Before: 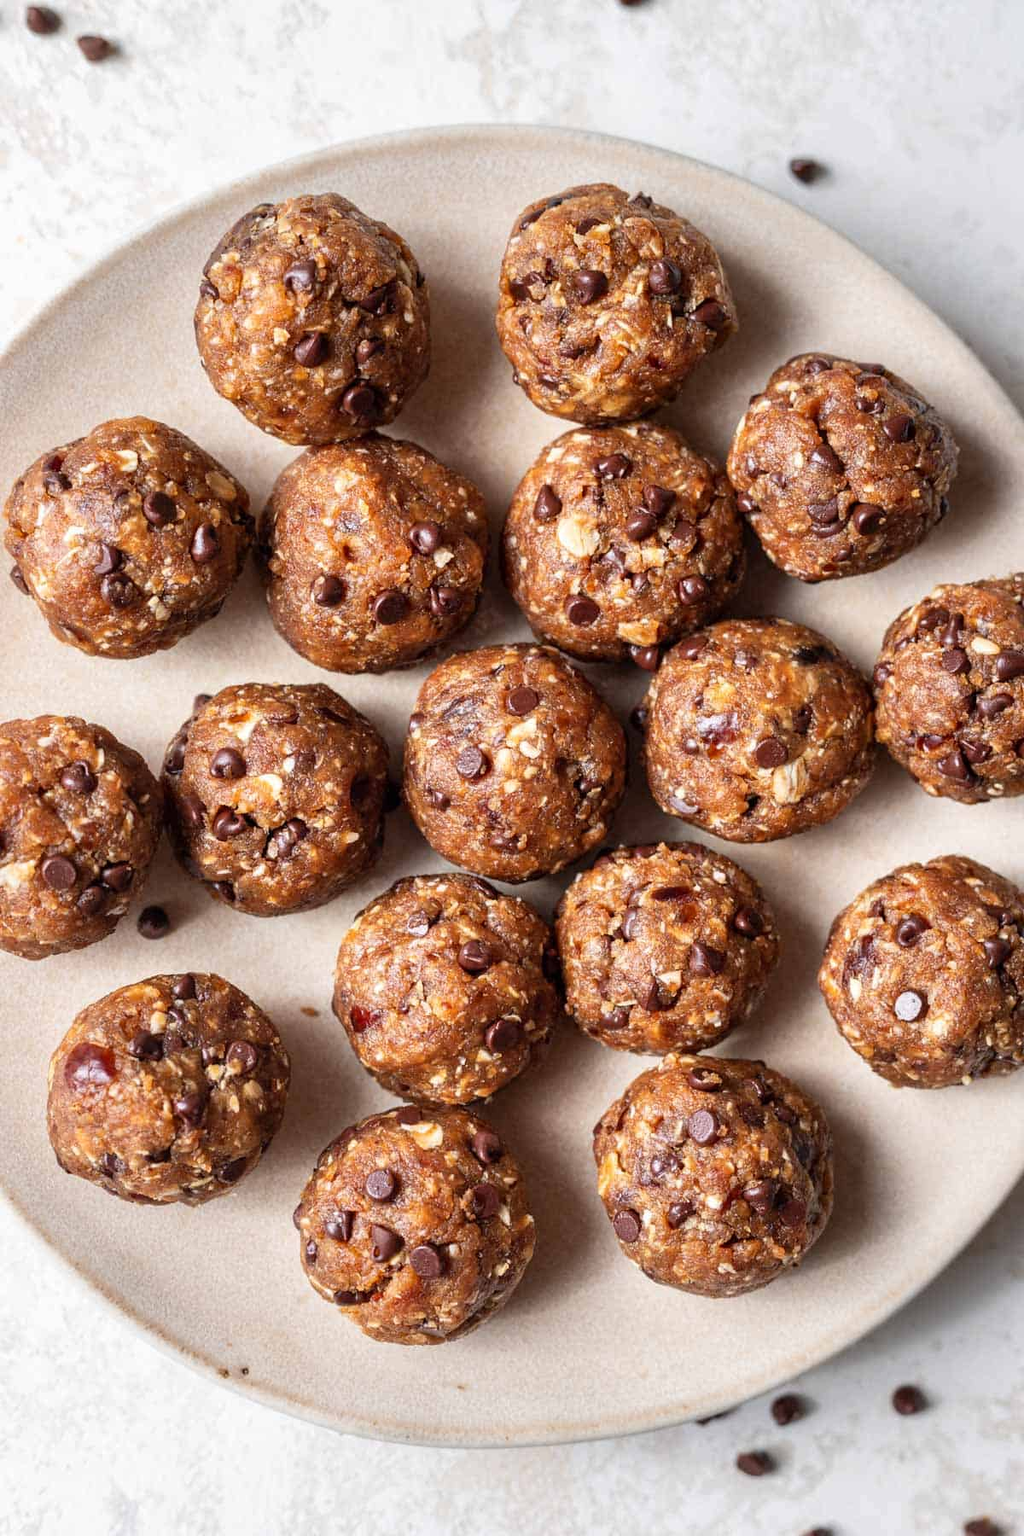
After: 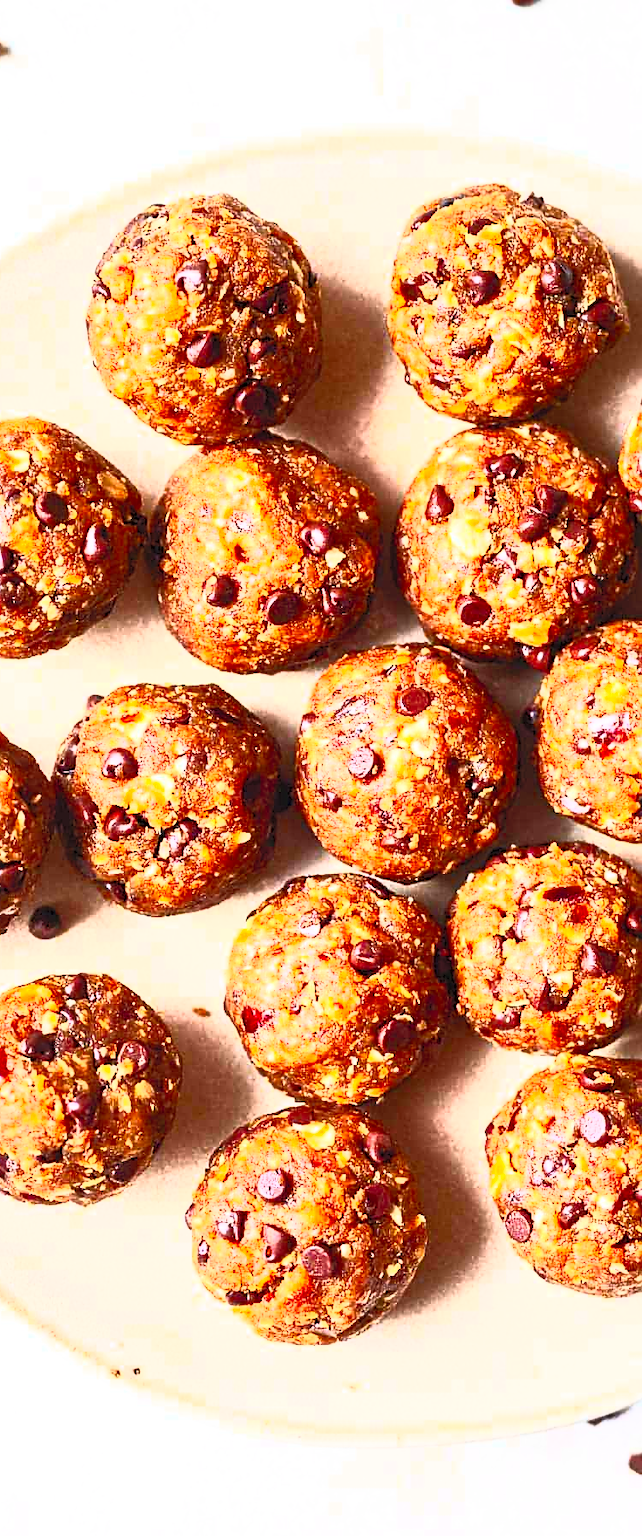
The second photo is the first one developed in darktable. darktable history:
crop: left 10.644%, right 26.528%
sharpen: on, module defaults
contrast brightness saturation: contrast 1, brightness 1, saturation 1
